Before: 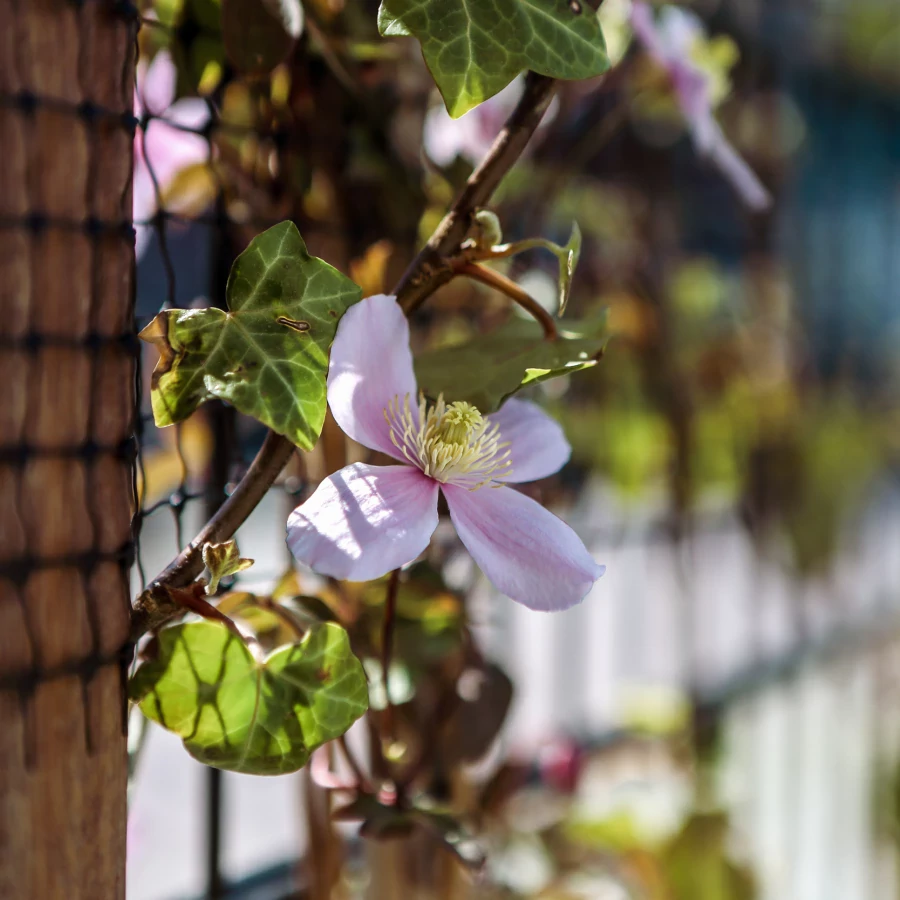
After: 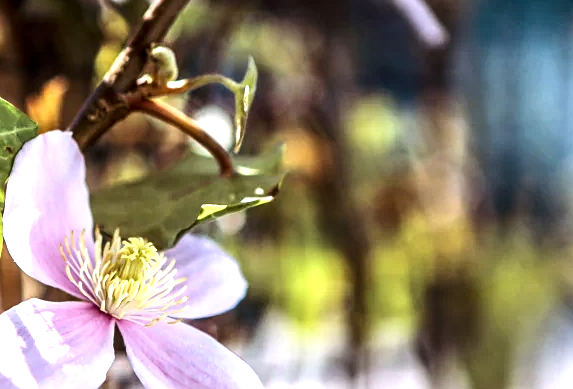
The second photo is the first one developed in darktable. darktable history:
local contrast: detail 130%
exposure: exposure 0.785 EV, compensate highlight preservation false
tone equalizer: -8 EV -0.417 EV, -7 EV -0.389 EV, -6 EV -0.333 EV, -5 EV -0.222 EV, -3 EV 0.222 EV, -2 EV 0.333 EV, -1 EV 0.389 EV, +0 EV 0.417 EV, edges refinement/feathering 500, mask exposure compensation -1.25 EV, preserve details no
sharpen: amount 0.2
crop: left 36.005%, top 18.293%, right 0.31%, bottom 38.444%
contrast brightness saturation: contrast 0.14
white balance: red 1.009, blue 1.027
